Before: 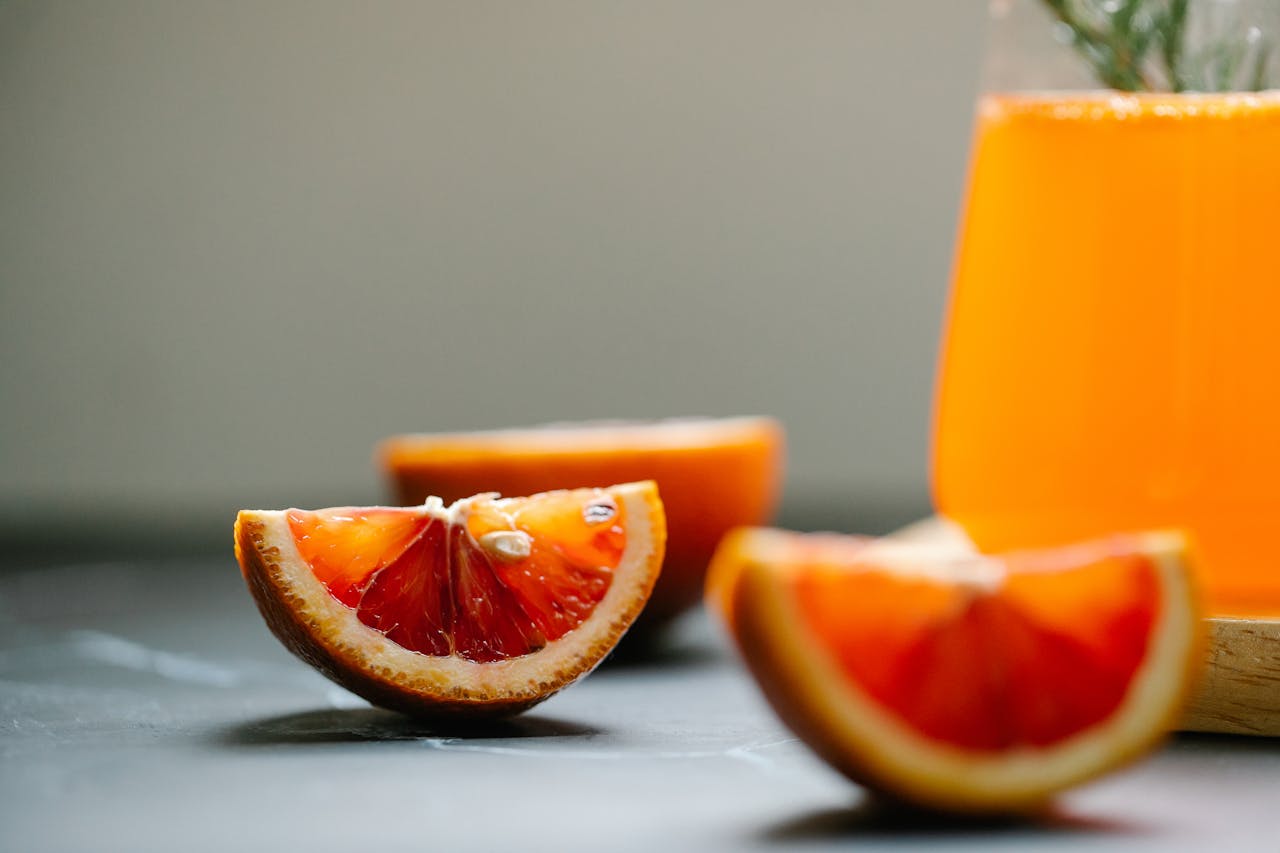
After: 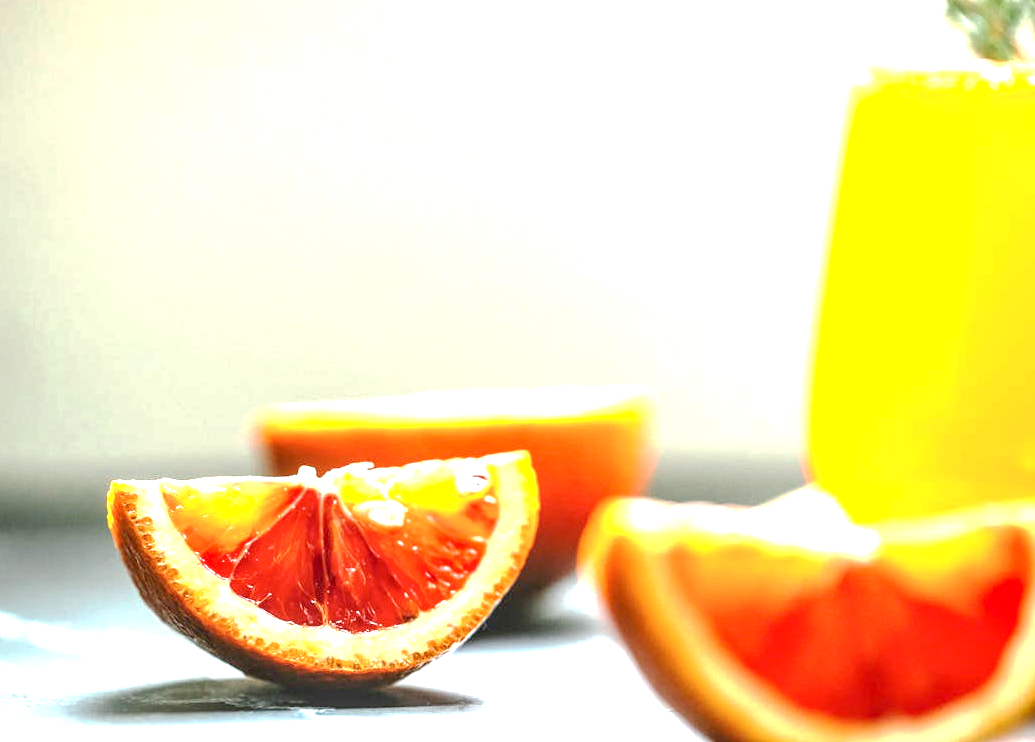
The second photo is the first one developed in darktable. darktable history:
exposure: black level correction 0, exposure 1.93 EV, compensate exposure bias true, compensate highlight preservation false
base curve: curves: ch0 [(0, 0) (0.235, 0.266) (0.503, 0.496) (0.786, 0.72) (1, 1)], preserve colors none
crop: left 9.938%, top 3.521%, right 9.173%, bottom 9.378%
local contrast: detail 130%
